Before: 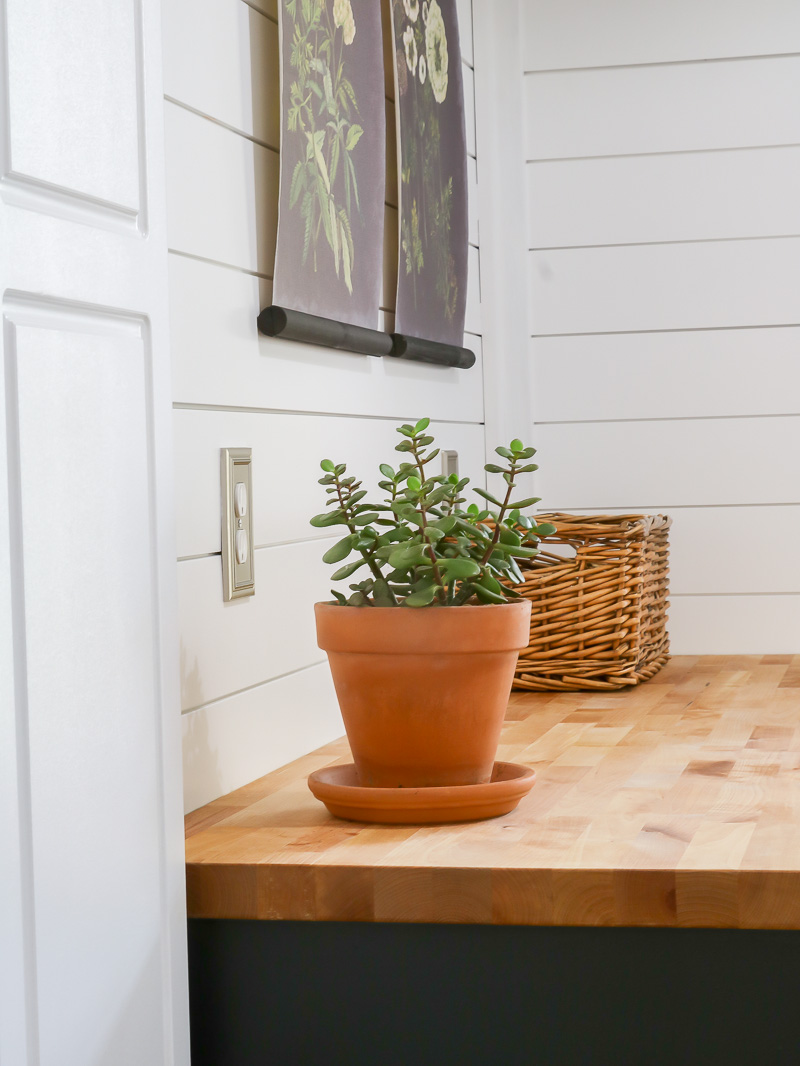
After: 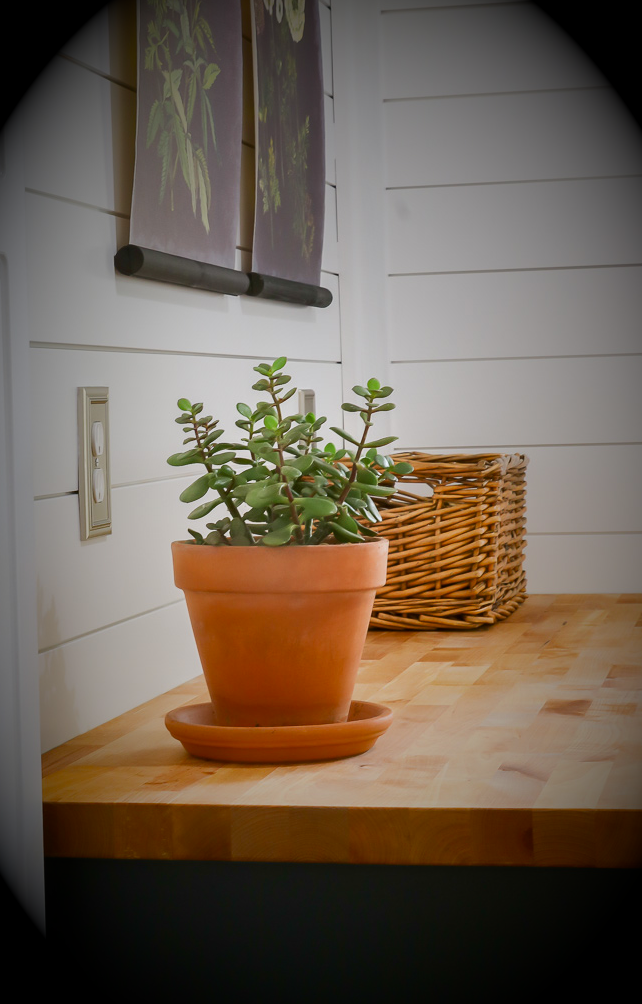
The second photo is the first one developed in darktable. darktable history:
vignetting: fall-off start 15.9%, fall-off radius 100%, brightness -1, saturation 0.5, width/height ratio 0.719
crop and rotate: left 17.959%, top 5.771%, right 1.742%
